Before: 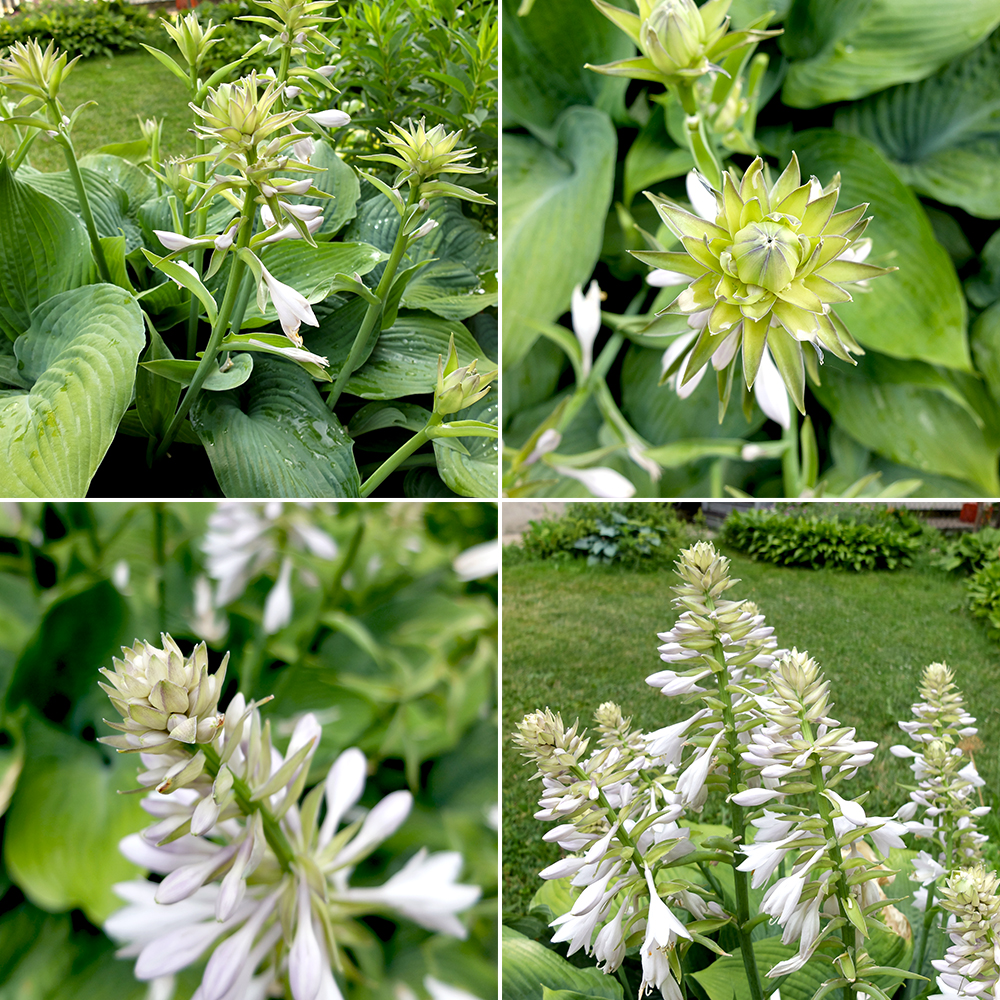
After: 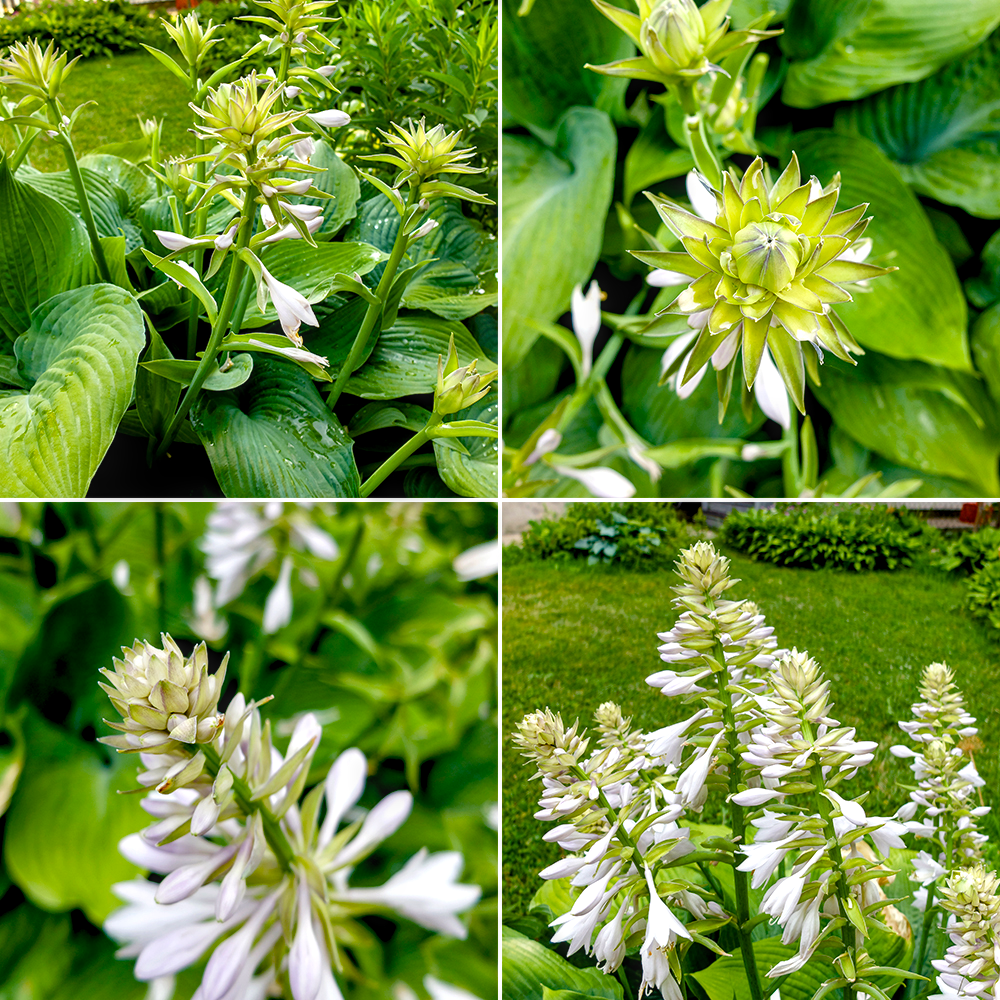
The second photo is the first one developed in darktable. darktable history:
color balance rgb: linear chroma grading › global chroma 18.9%, perceptual saturation grading › global saturation 20%, perceptual saturation grading › highlights -25%, perceptual saturation grading › shadows 50%, global vibrance 18.93%
color zones: curves: ch0 [(0, 0.5) (0.143, 0.5) (0.286, 0.5) (0.429, 0.5) (0.571, 0.5) (0.714, 0.476) (0.857, 0.5) (1, 0.5)]; ch2 [(0, 0.5) (0.143, 0.5) (0.286, 0.5) (0.429, 0.5) (0.571, 0.5) (0.714, 0.487) (0.857, 0.5) (1, 0.5)]
local contrast: on, module defaults
